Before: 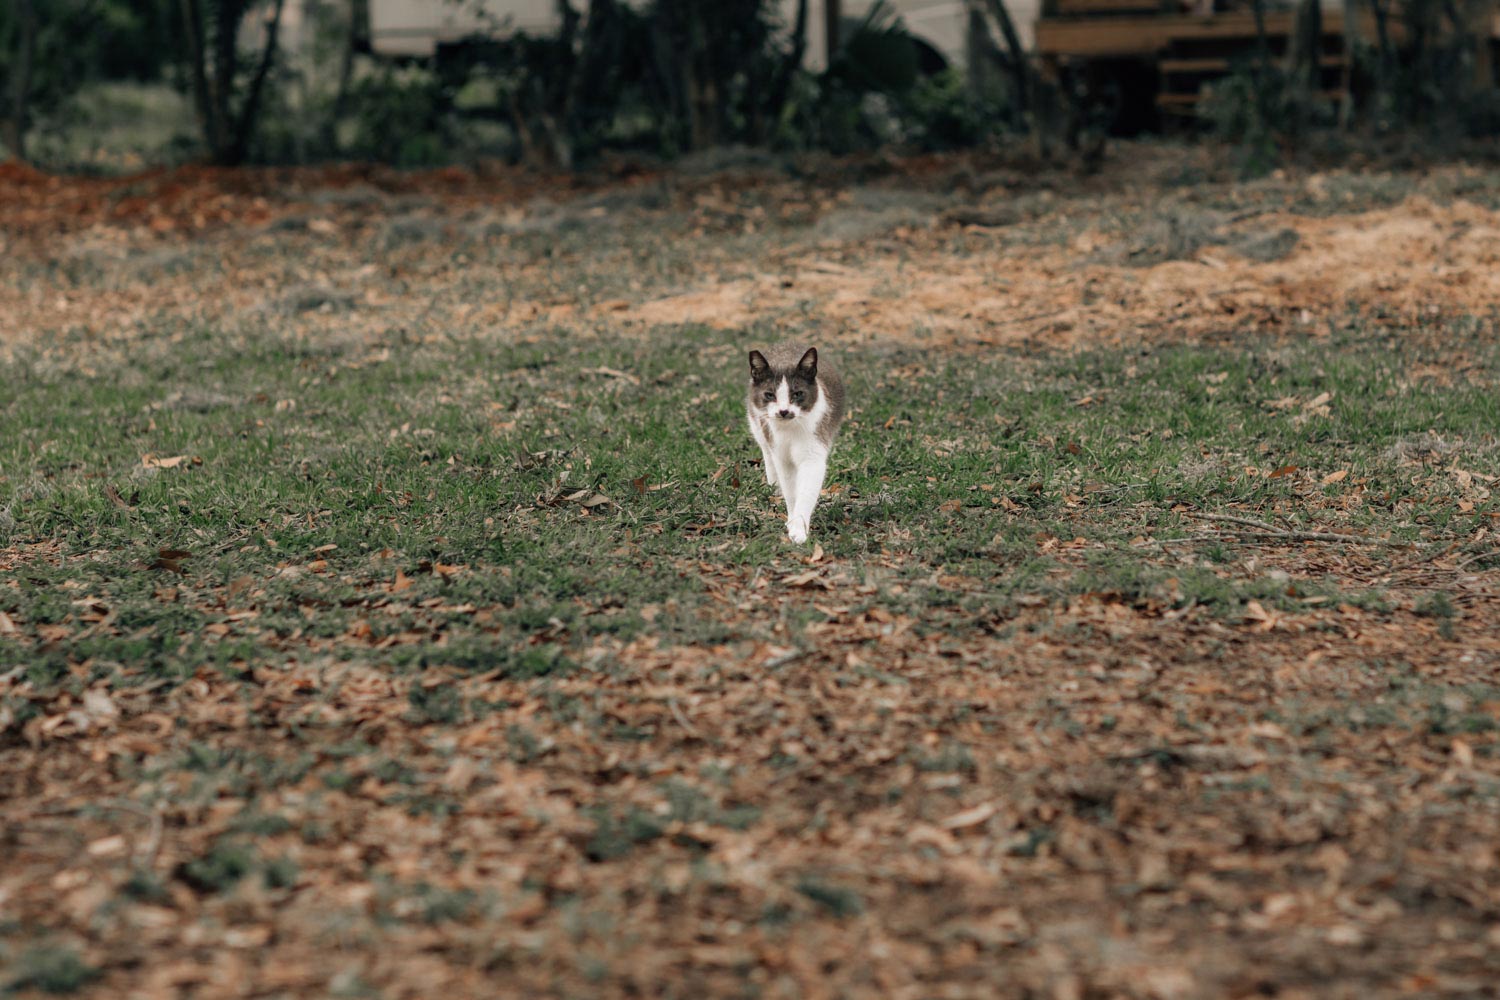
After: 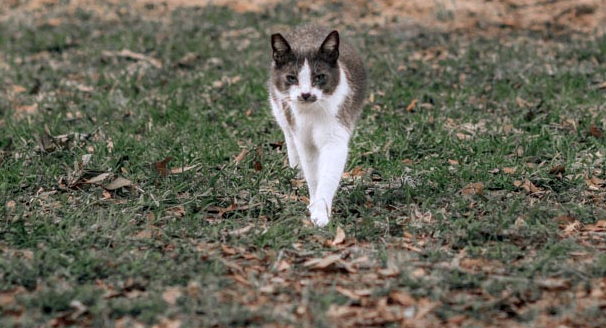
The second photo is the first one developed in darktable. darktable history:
crop: left 31.868%, top 31.795%, right 27.696%, bottom 35.401%
shadows and highlights: radius 126.56, shadows 30.3, highlights -31.12, low approximation 0.01, soften with gaussian
color calibration: illuminant as shot in camera, x 0.358, y 0.373, temperature 4628.91 K
local contrast: on, module defaults
base curve: curves: ch0 [(0, 0) (0.303, 0.277) (1, 1)], preserve colors none
